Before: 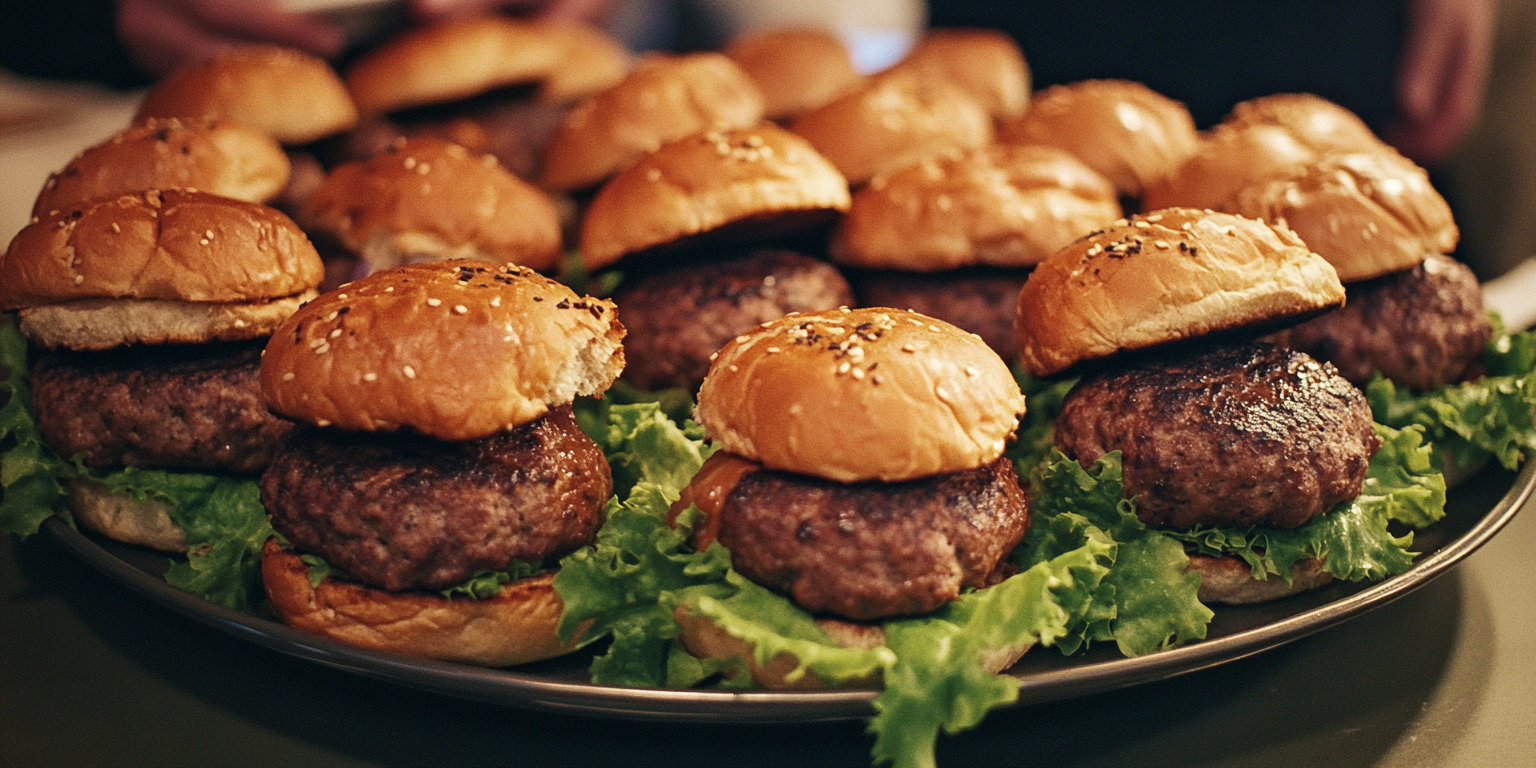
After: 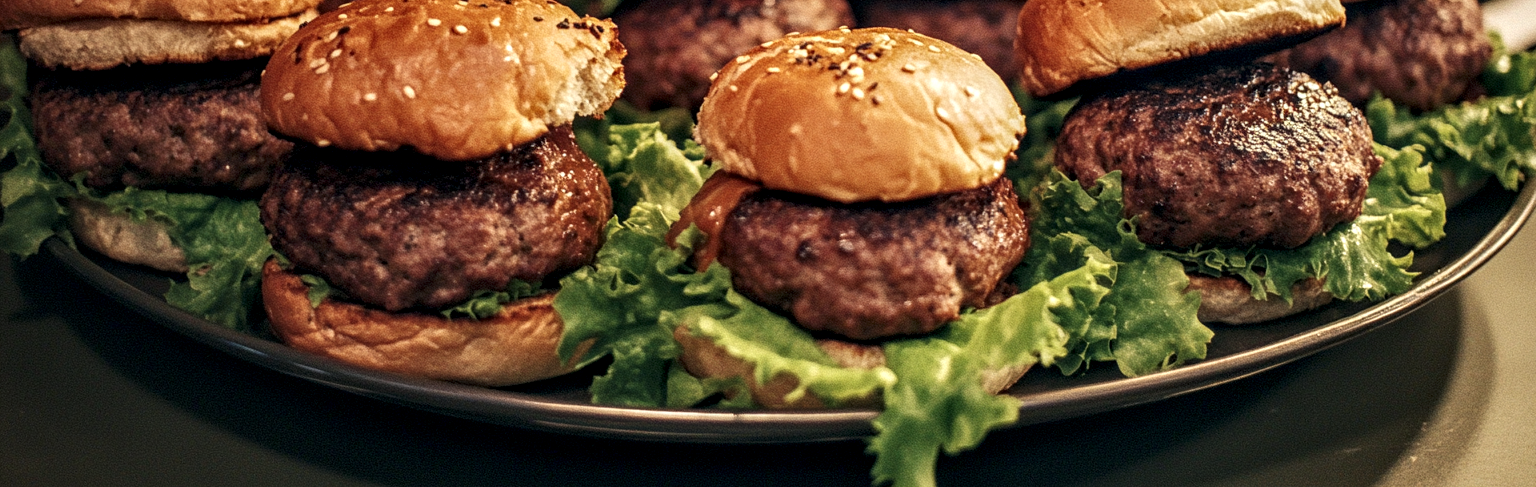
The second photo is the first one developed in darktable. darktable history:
crop and rotate: top 36.584%
local contrast: detail 153%
